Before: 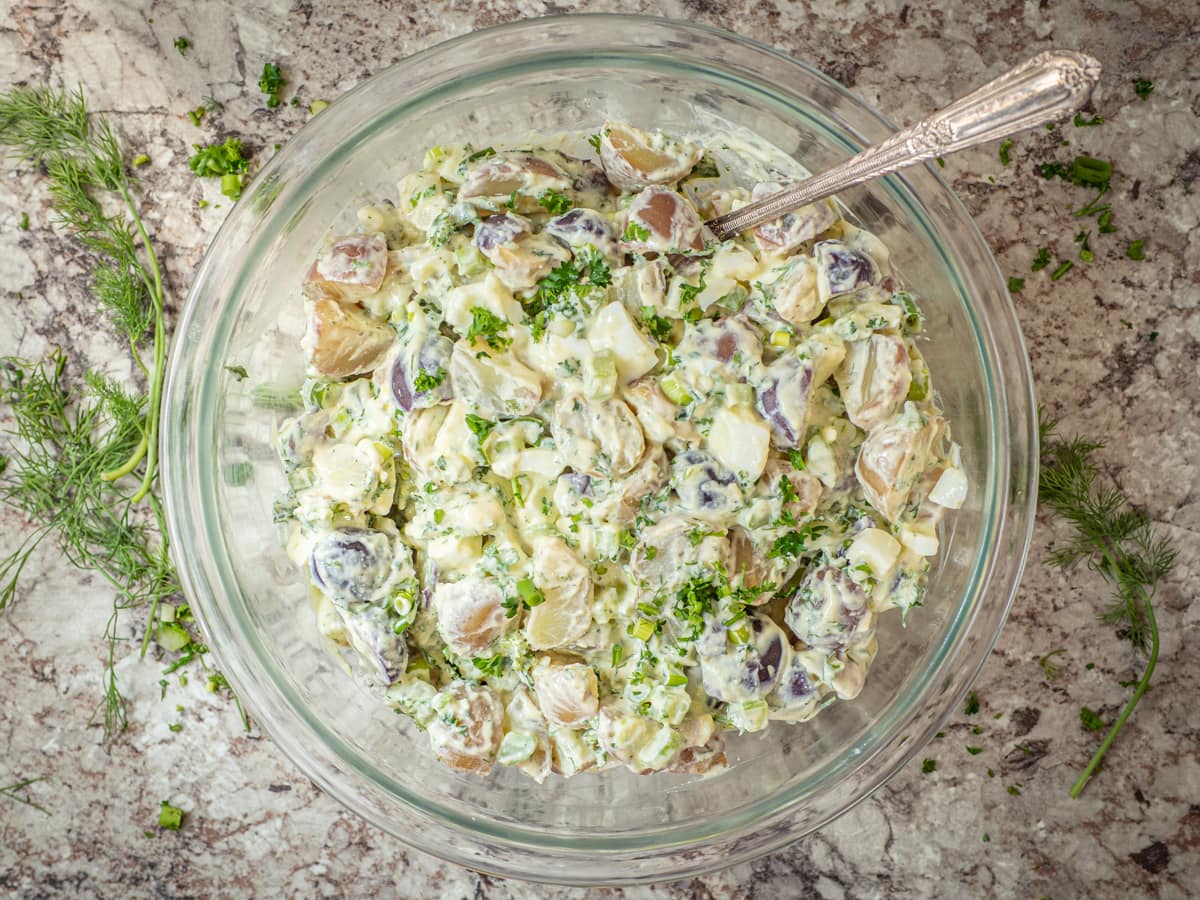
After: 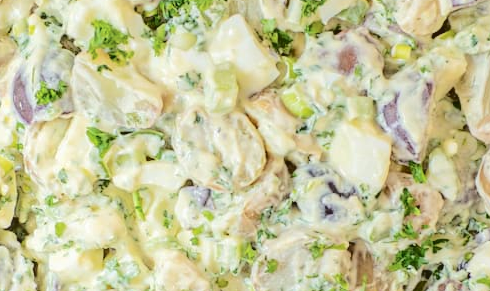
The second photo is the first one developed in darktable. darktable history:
crop: left 31.624%, top 31.976%, right 27.542%, bottom 35.589%
tone curve: curves: ch0 [(0, 0) (0.003, 0.058) (0.011, 0.061) (0.025, 0.065) (0.044, 0.076) (0.069, 0.083) (0.1, 0.09) (0.136, 0.102) (0.177, 0.145) (0.224, 0.196) (0.277, 0.278) (0.335, 0.375) (0.399, 0.486) (0.468, 0.578) (0.543, 0.651) (0.623, 0.717) (0.709, 0.783) (0.801, 0.838) (0.898, 0.91) (1, 1)], color space Lab, independent channels, preserve colors none
